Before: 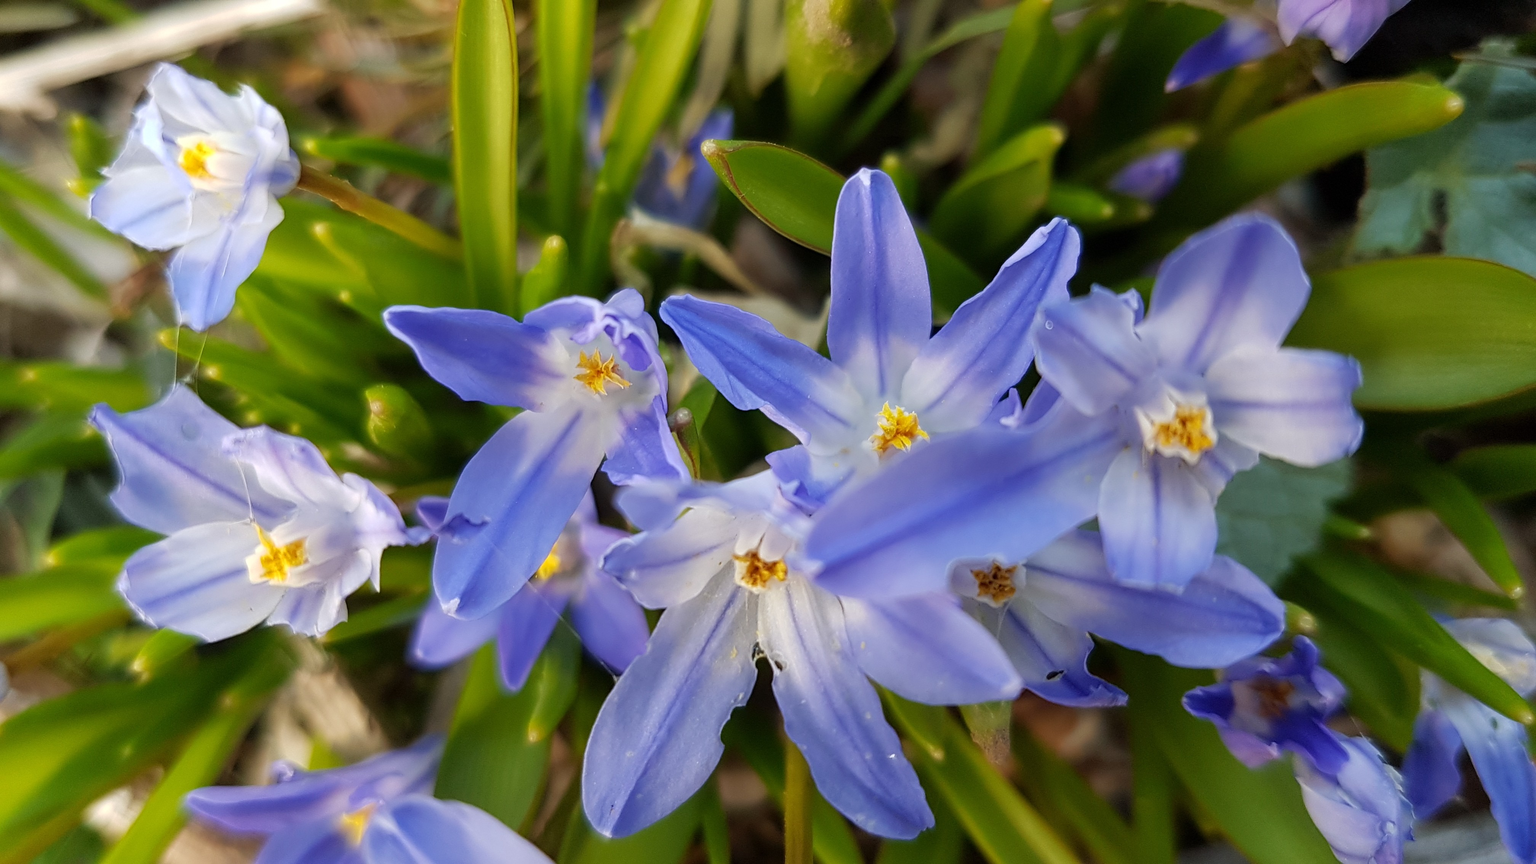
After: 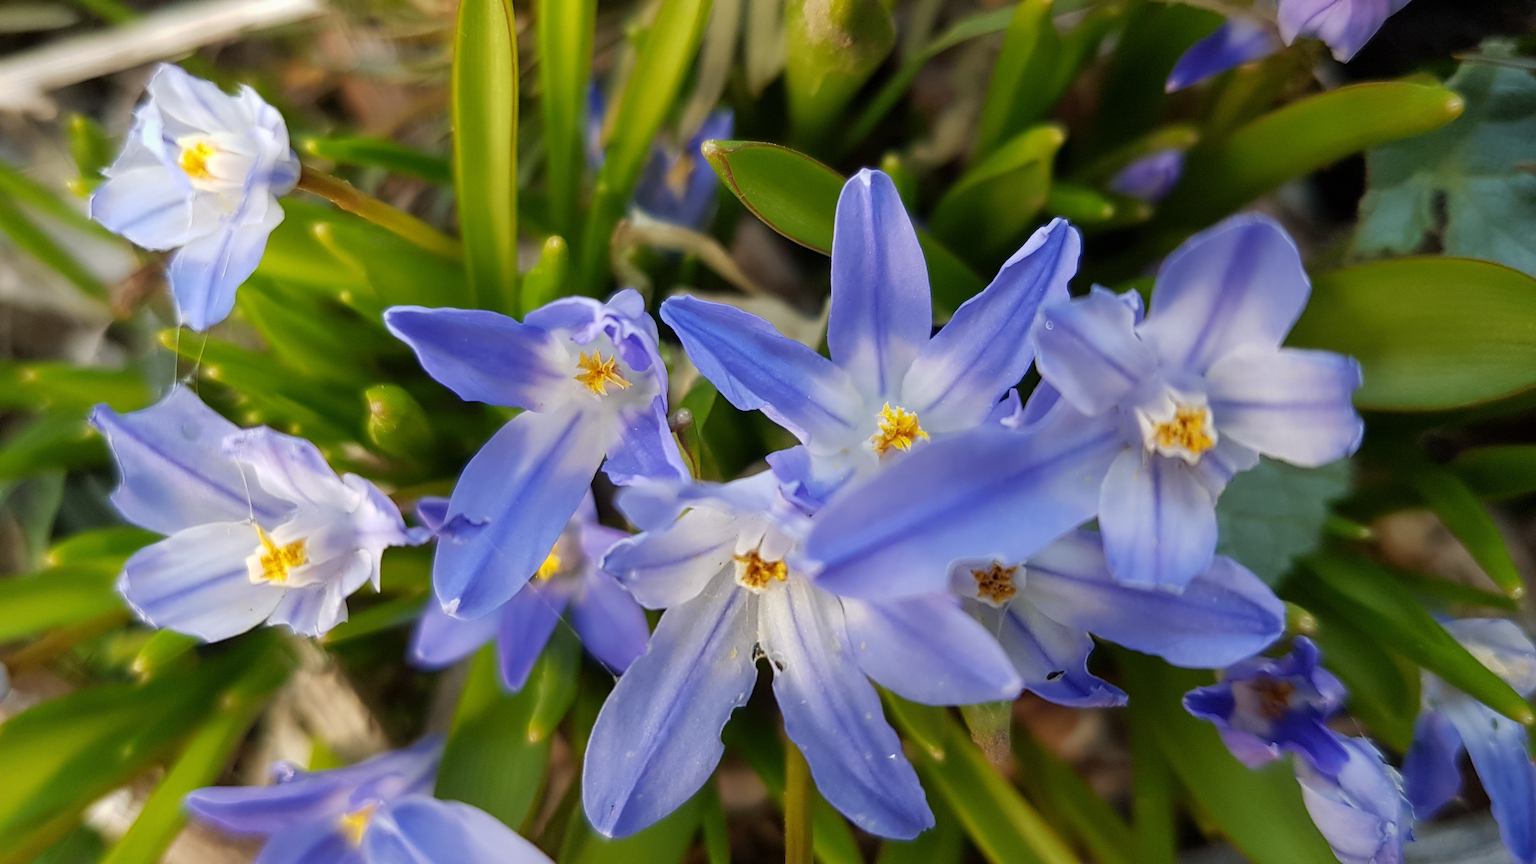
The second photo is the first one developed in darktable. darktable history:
vignetting: fall-off radius 83.2%, saturation -0.018
